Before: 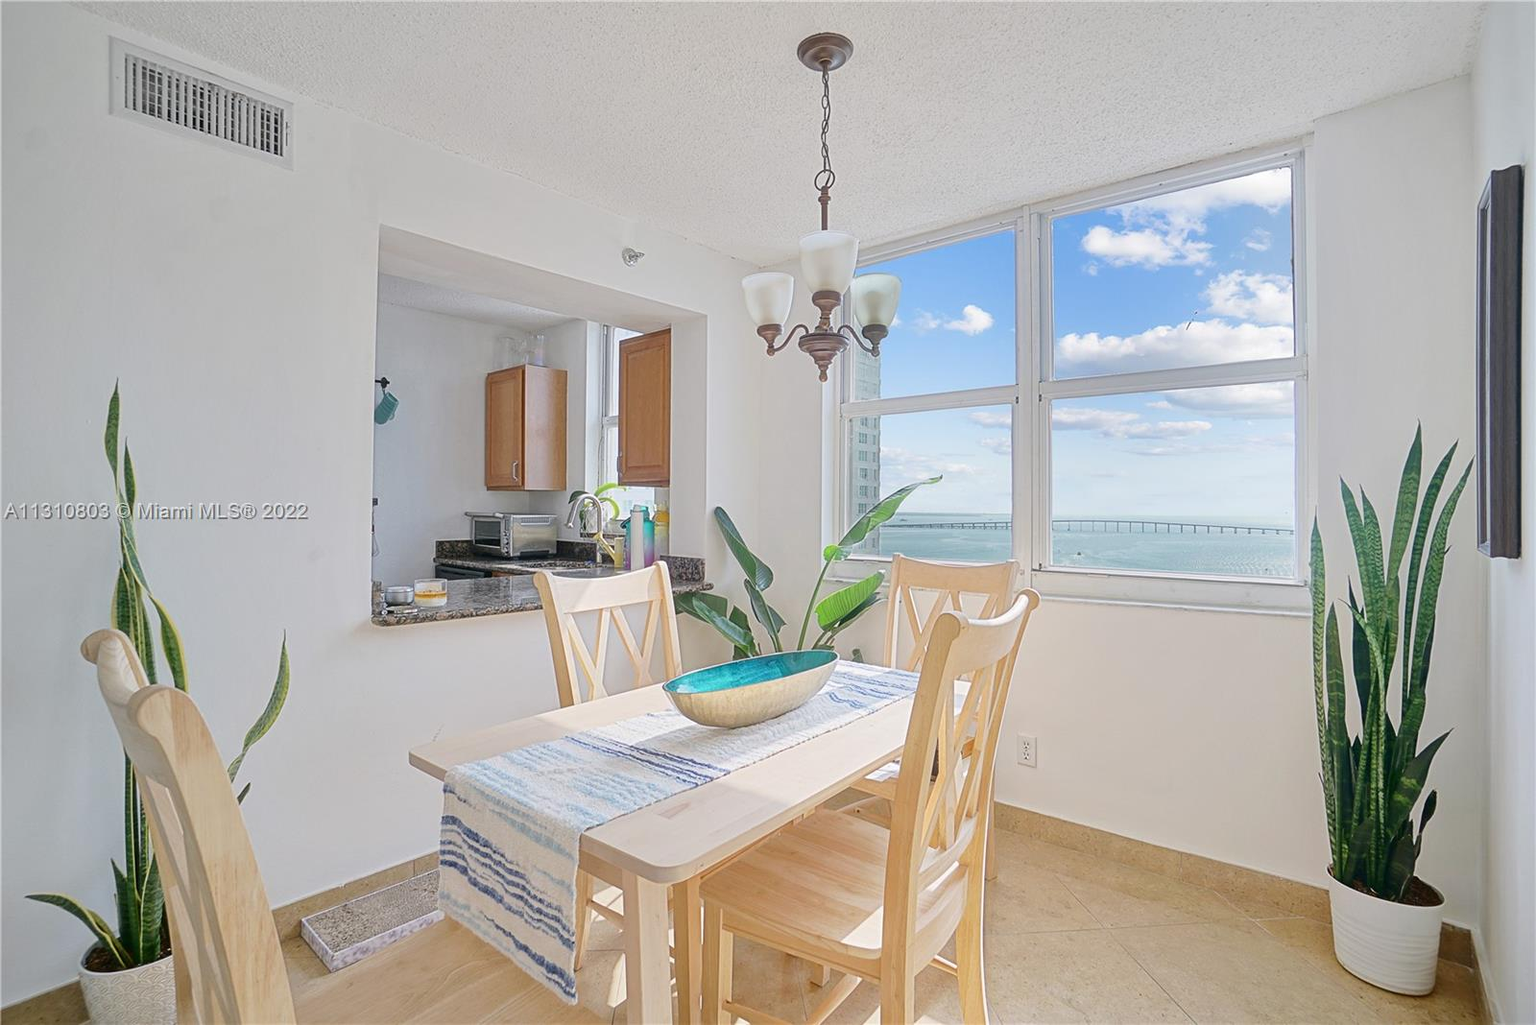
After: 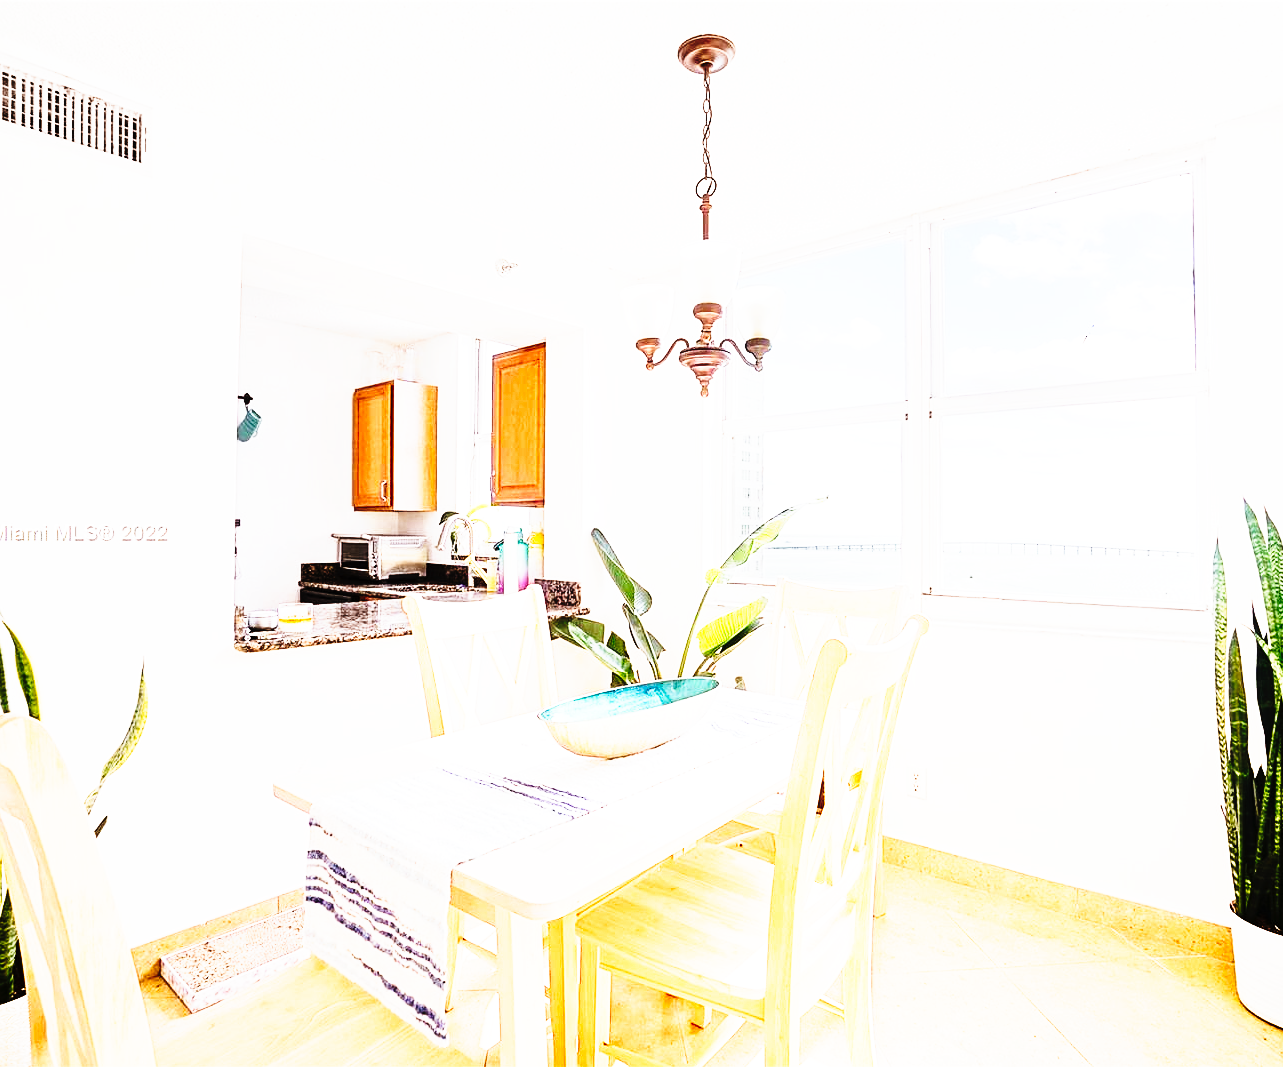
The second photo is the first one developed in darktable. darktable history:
base curve: curves: ch0 [(0, 0) (0.026, 0.03) (0.109, 0.232) (0.351, 0.748) (0.669, 0.968) (1, 1)], preserve colors none
color balance: contrast 10%
crop and rotate: left 9.597%, right 10.195%
color correction: saturation 0.98
tone curve: curves: ch0 [(0, 0) (0.003, 0.003) (0.011, 0.006) (0.025, 0.012) (0.044, 0.02) (0.069, 0.023) (0.1, 0.029) (0.136, 0.037) (0.177, 0.058) (0.224, 0.084) (0.277, 0.137) (0.335, 0.209) (0.399, 0.336) (0.468, 0.478) (0.543, 0.63) (0.623, 0.789) (0.709, 0.903) (0.801, 0.967) (0.898, 0.987) (1, 1)], preserve colors none
rgb levels: mode RGB, independent channels, levels [[0, 0.5, 1], [0, 0.521, 1], [0, 0.536, 1]]
contrast brightness saturation: contrast 0.06, brightness -0.01, saturation -0.23
